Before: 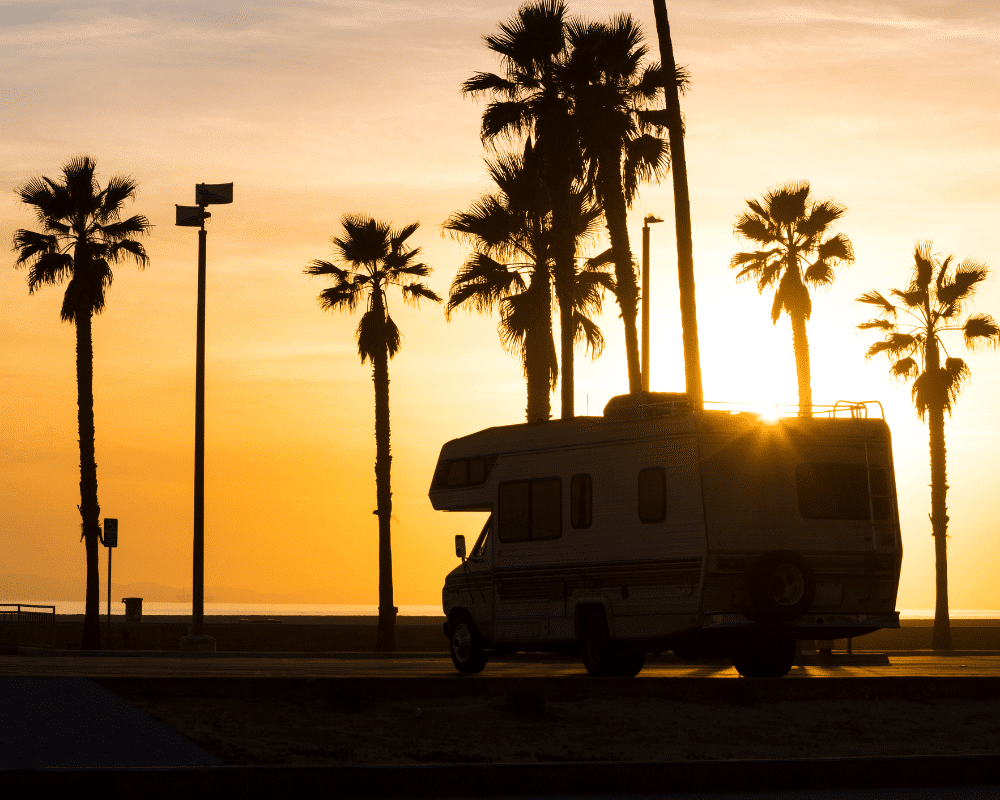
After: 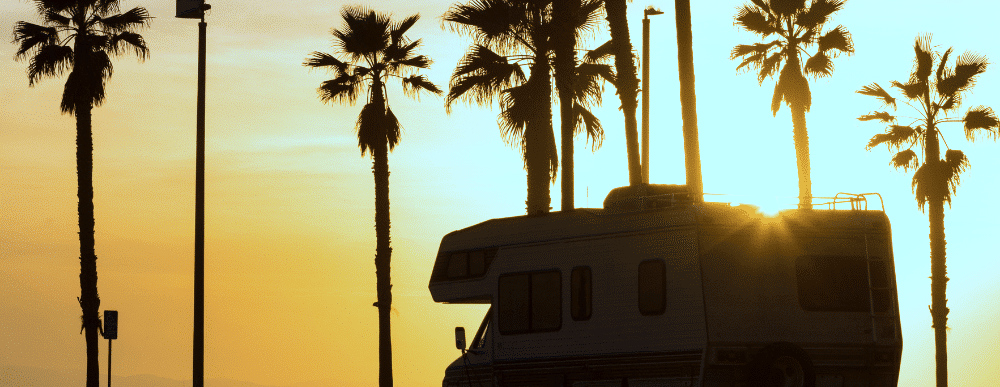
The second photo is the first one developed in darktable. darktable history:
color correction: highlights a* -11.71, highlights b* -15.58
crop and rotate: top 26.056%, bottom 25.543%
white balance: red 0.948, green 1.02, blue 1.176
